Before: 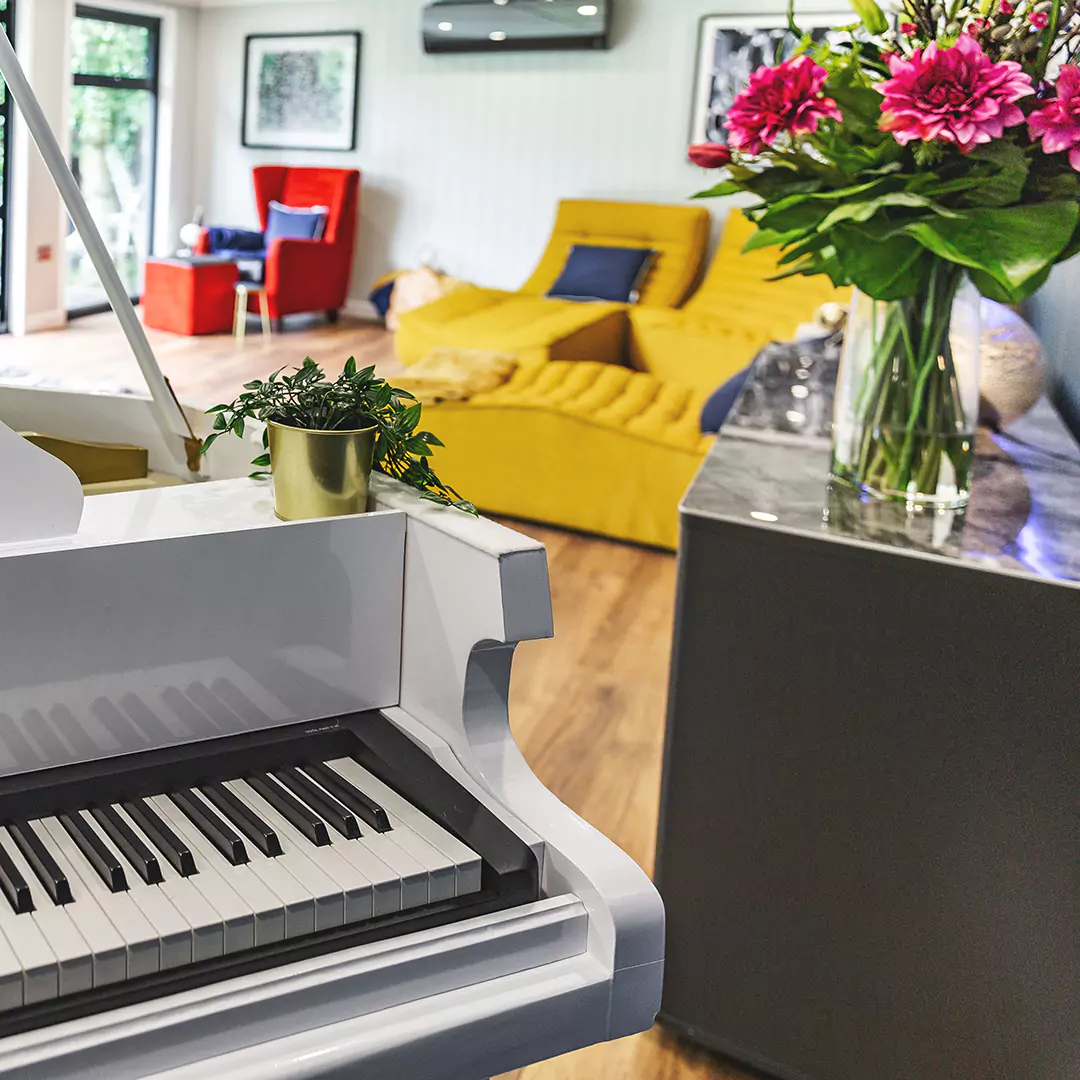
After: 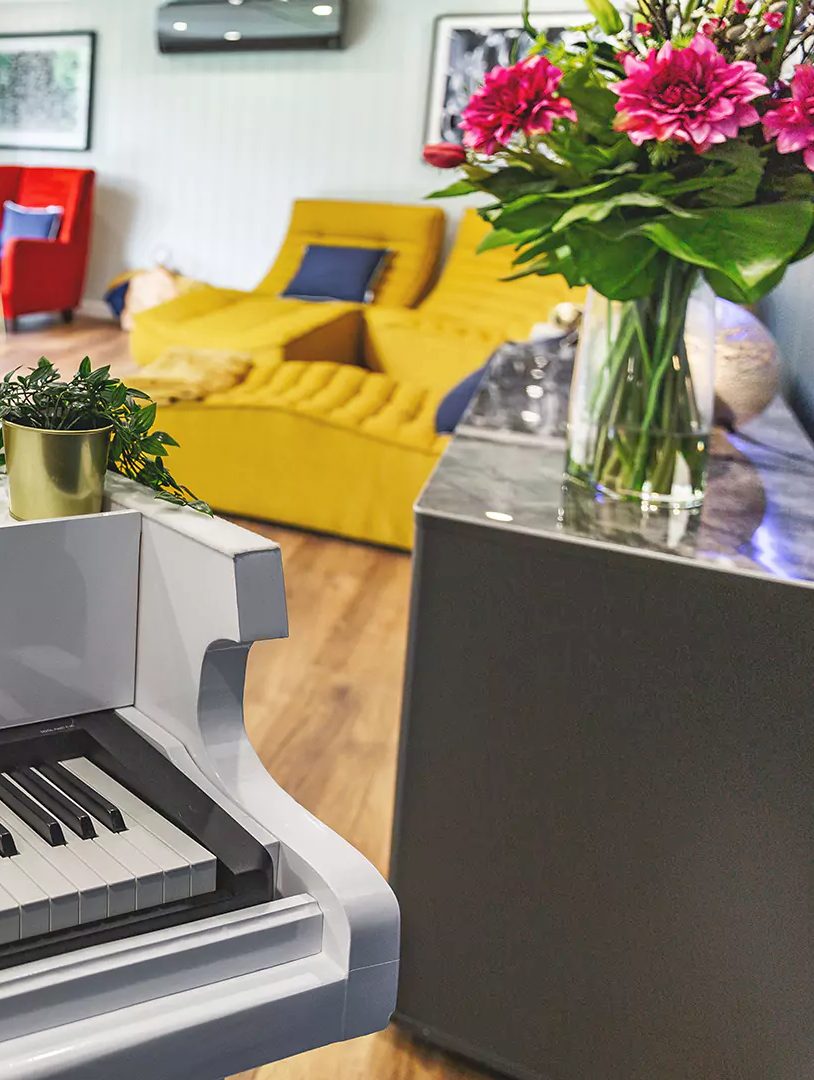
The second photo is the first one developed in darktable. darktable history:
crop and rotate: left 24.6%
rgb curve: curves: ch0 [(0, 0) (0.053, 0.068) (0.122, 0.128) (1, 1)]
